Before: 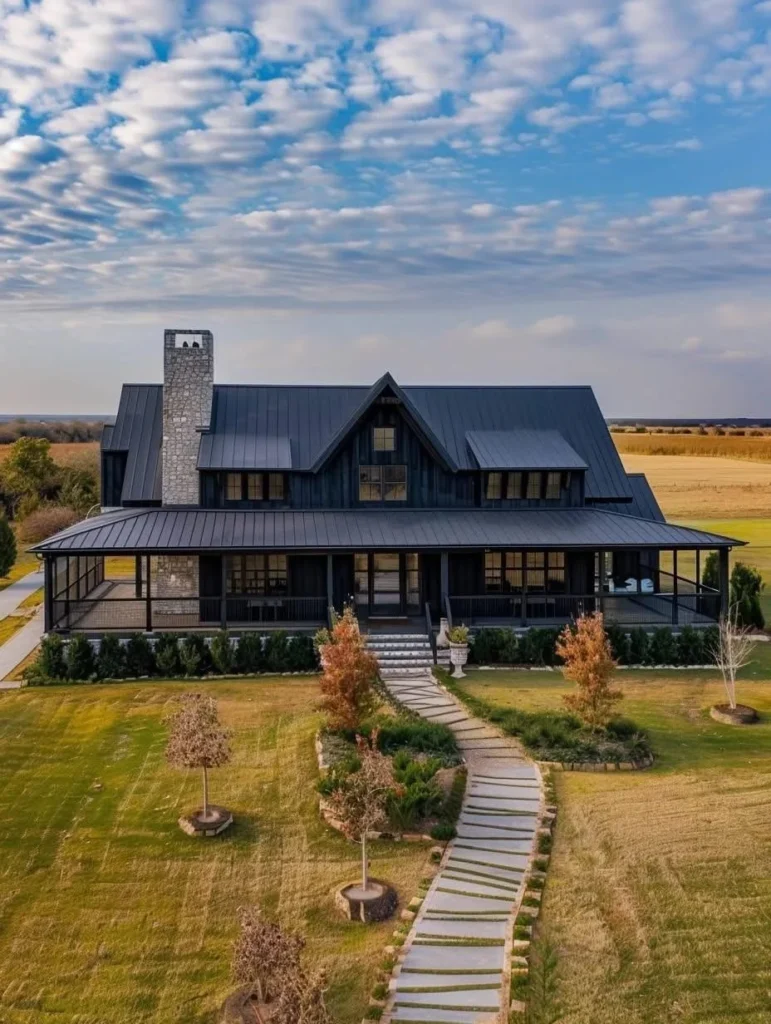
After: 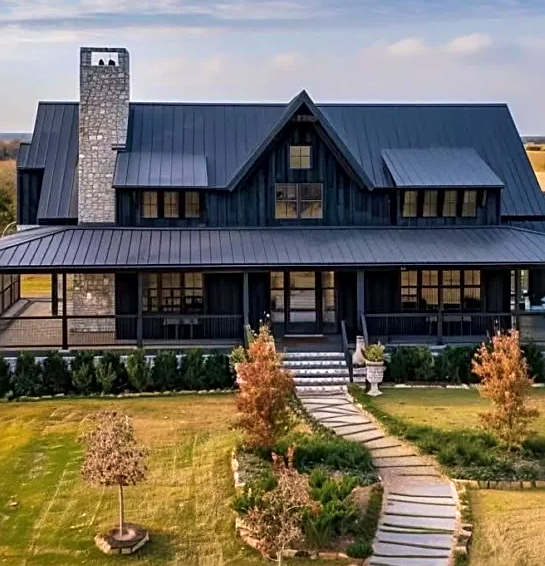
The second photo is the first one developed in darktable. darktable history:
local contrast: mode bilateral grid, contrast 20, coarseness 51, detail 120%, midtone range 0.2
sharpen: on, module defaults
velvia: on, module defaults
crop: left 11.022%, top 27.559%, right 18.278%, bottom 17.125%
exposure: black level correction 0, exposure 0.5 EV, compensate exposure bias true, compensate highlight preservation false
